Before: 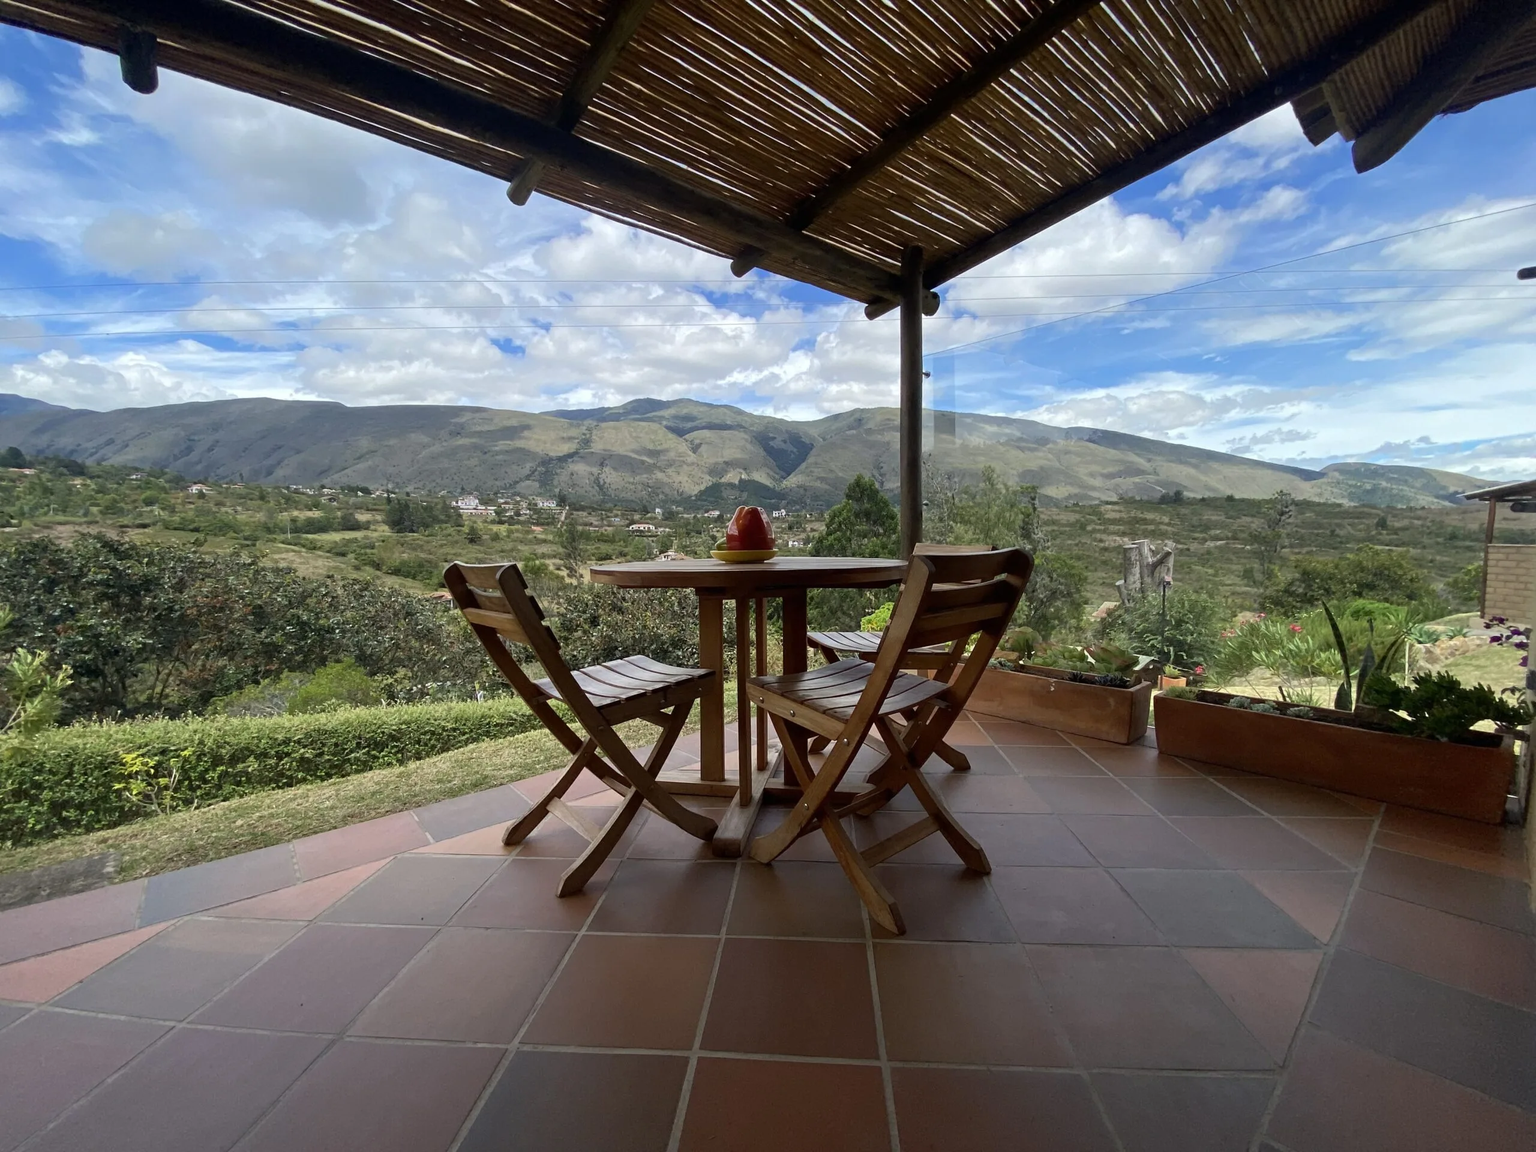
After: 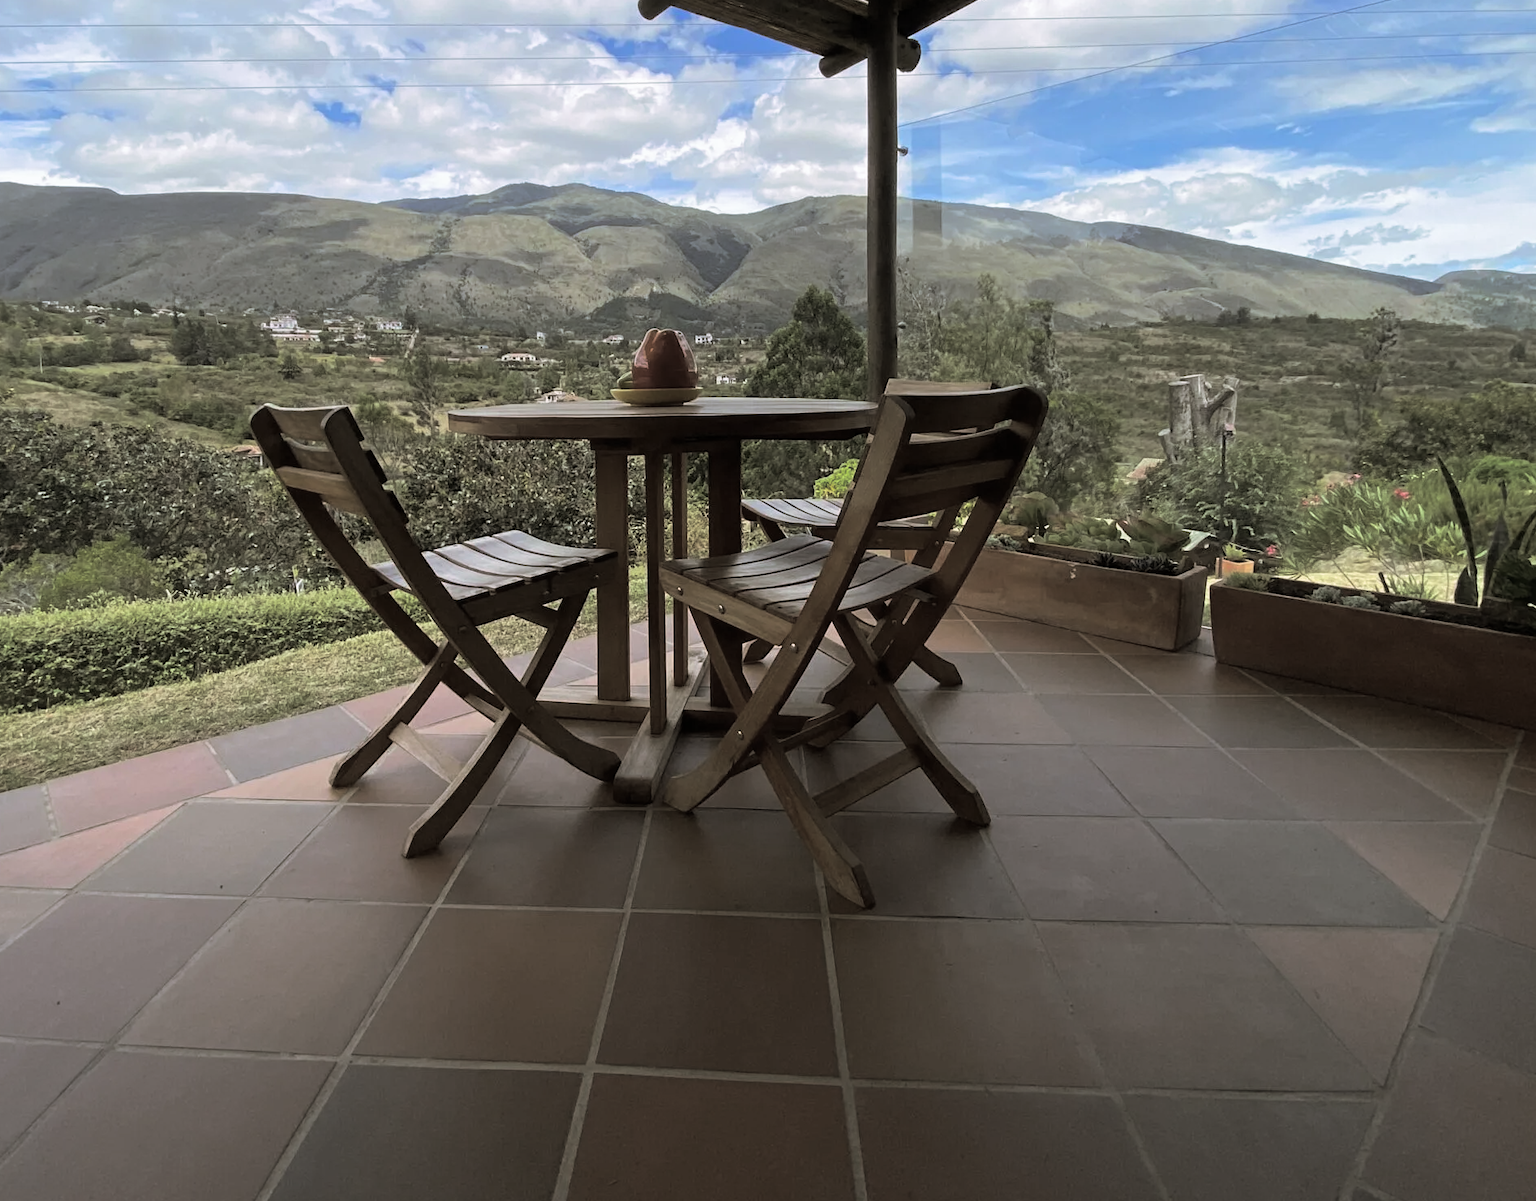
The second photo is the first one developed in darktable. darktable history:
crop: left 16.871%, top 22.857%, right 9.116%
split-toning: shadows › hue 46.8°, shadows › saturation 0.17, highlights › hue 316.8°, highlights › saturation 0.27, balance -51.82
